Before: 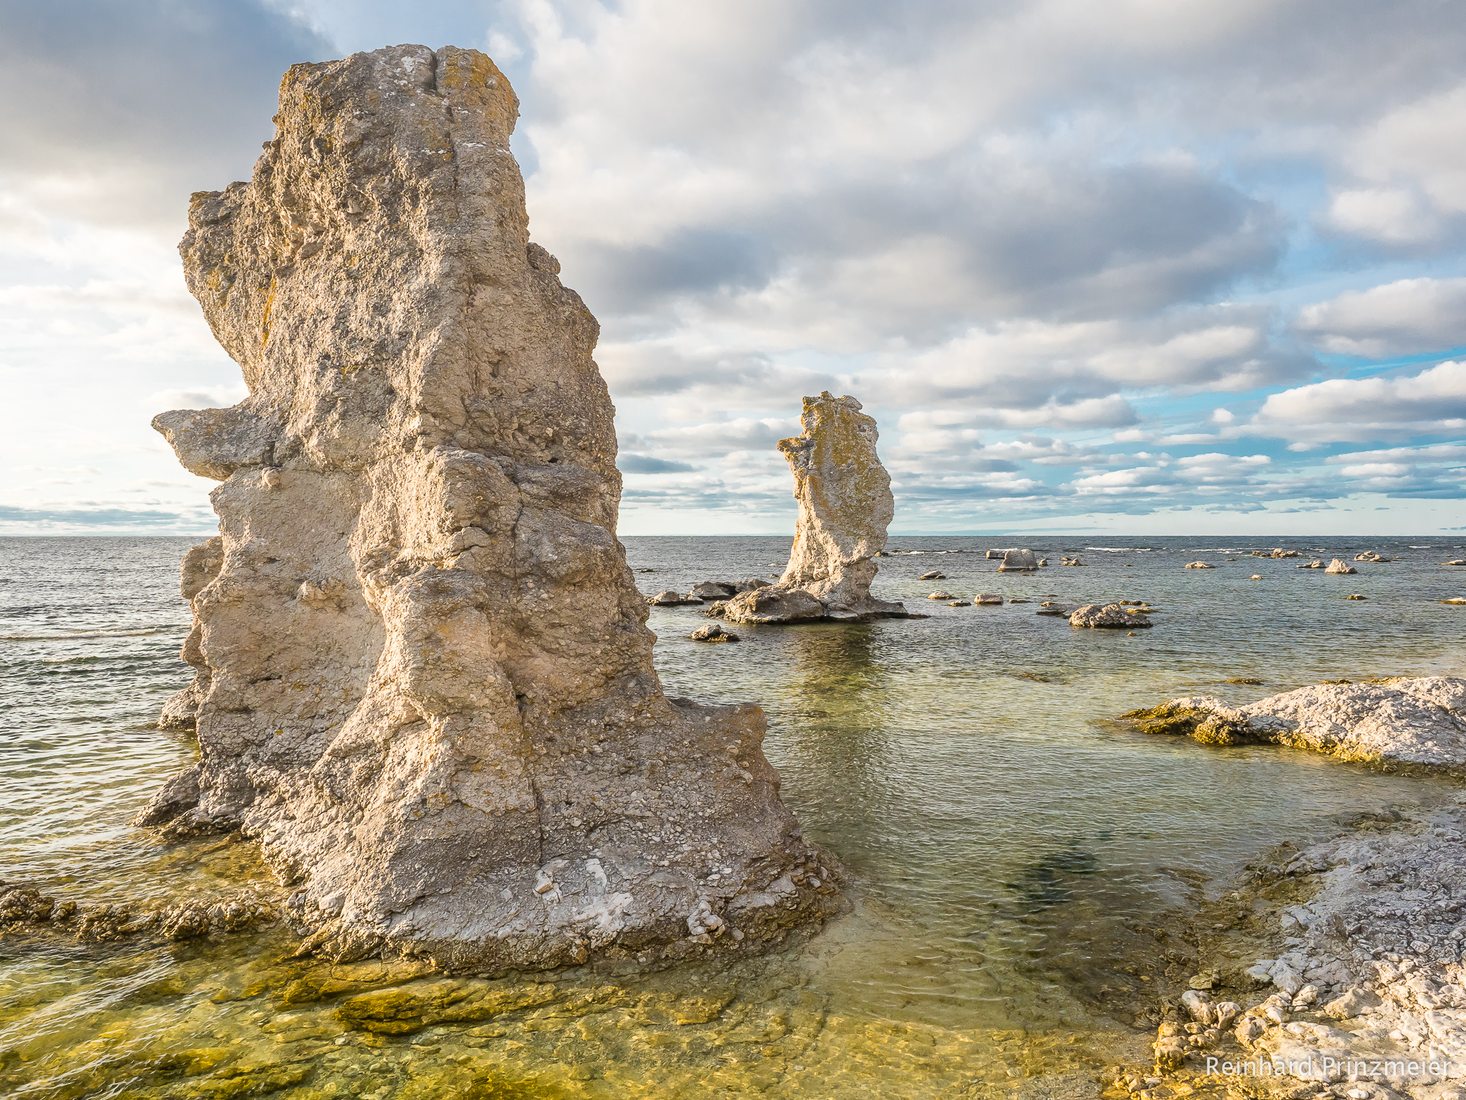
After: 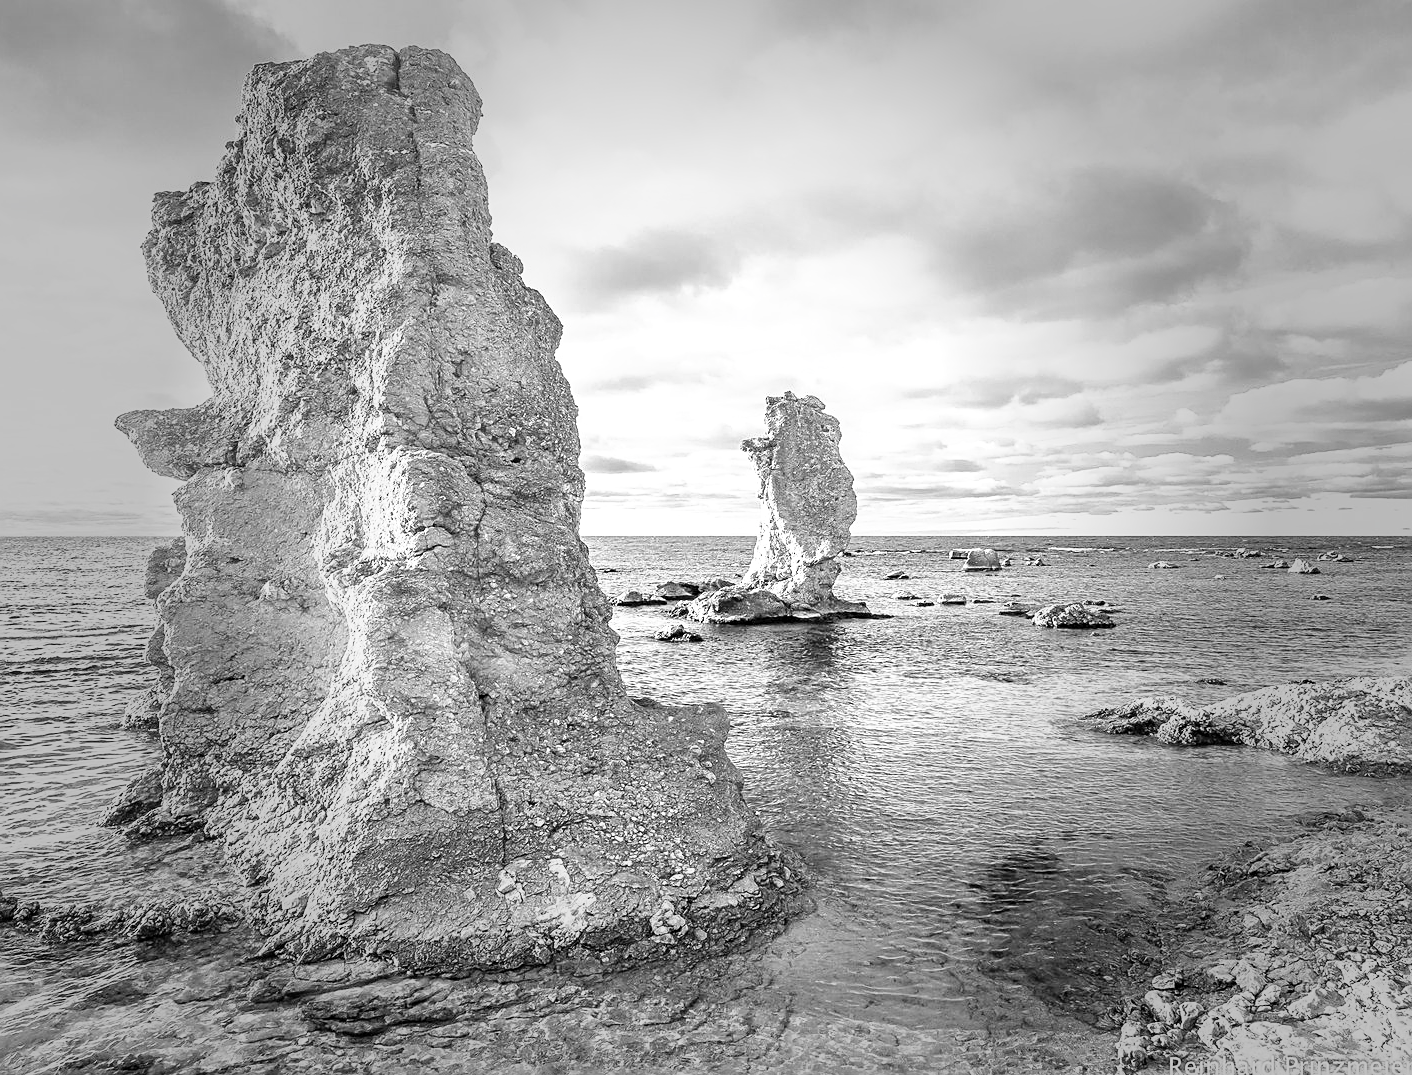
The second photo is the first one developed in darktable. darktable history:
exposure: black level correction 0.005, exposure 0.417 EV, compensate highlight preservation false
sharpen: on, module defaults
contrast brightness saturation: saturation -1
tone curve: curves: ch0 [(0, 0) (0.003, 0.025) (0.011, 0.025) (0.025, 0.029) (0.044, 0.035) (0.069, 0.053) (0.1, 0.083) (0.136, 0.118) (0.177, 0.163) (0.224, 0.22) (0.277, 0.295) (0.335, 0.371) (0.399, 0.444) (0.468, 0.524) (0.543, 0.618) (0.623, 0.702) (0.709, 0.79) (0.801, 0.89) (0.898, 0.973) (1, 1)], preserve colors none
vignetting: fall-off start 40%, fall-off radius 40%
crop and rotate: left 2.536%, right 1.107%, bottom 2.246%
